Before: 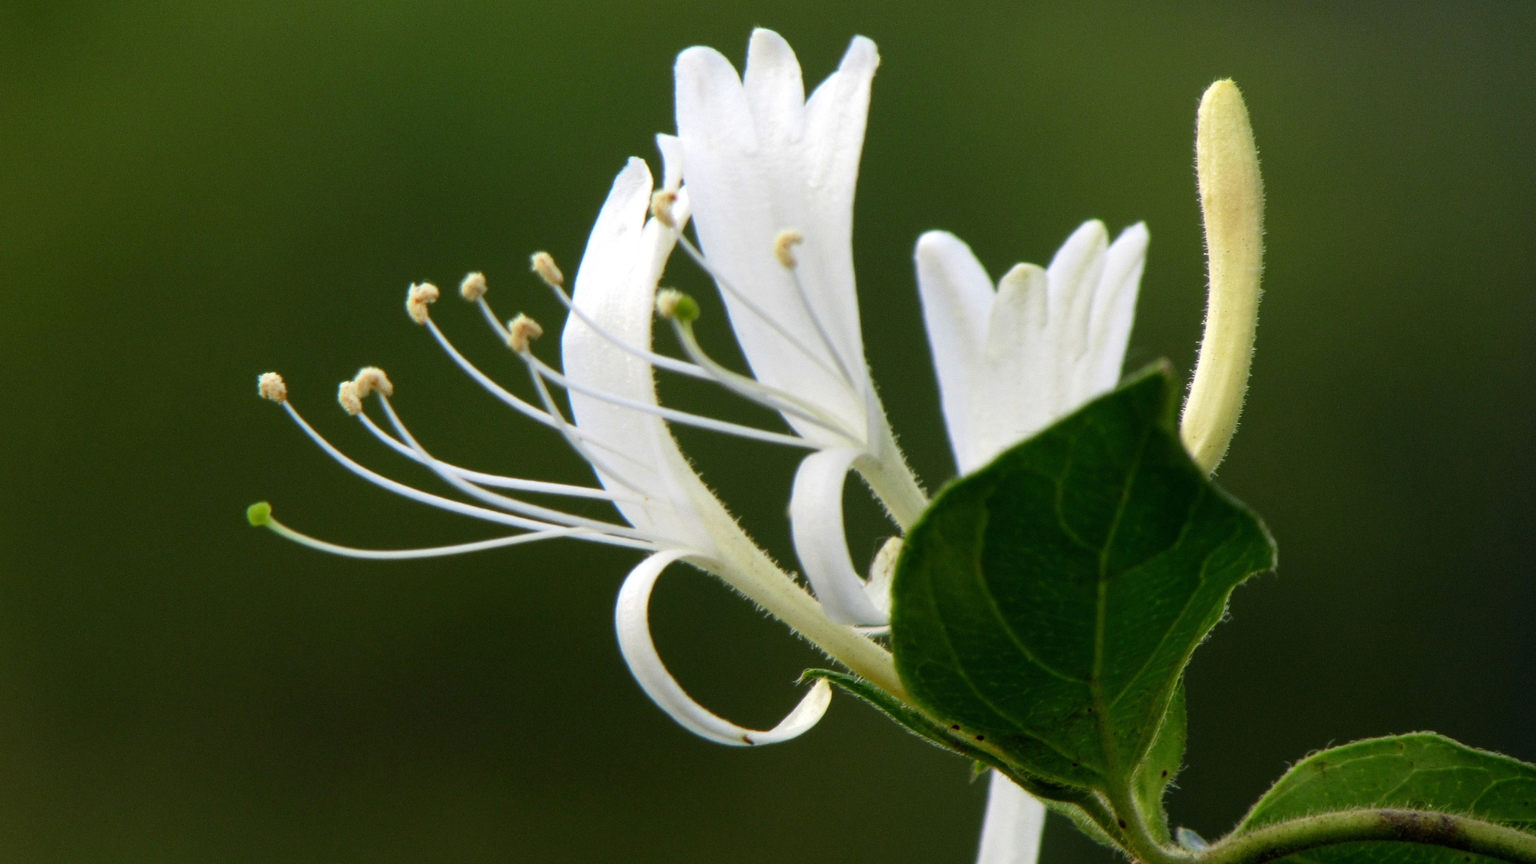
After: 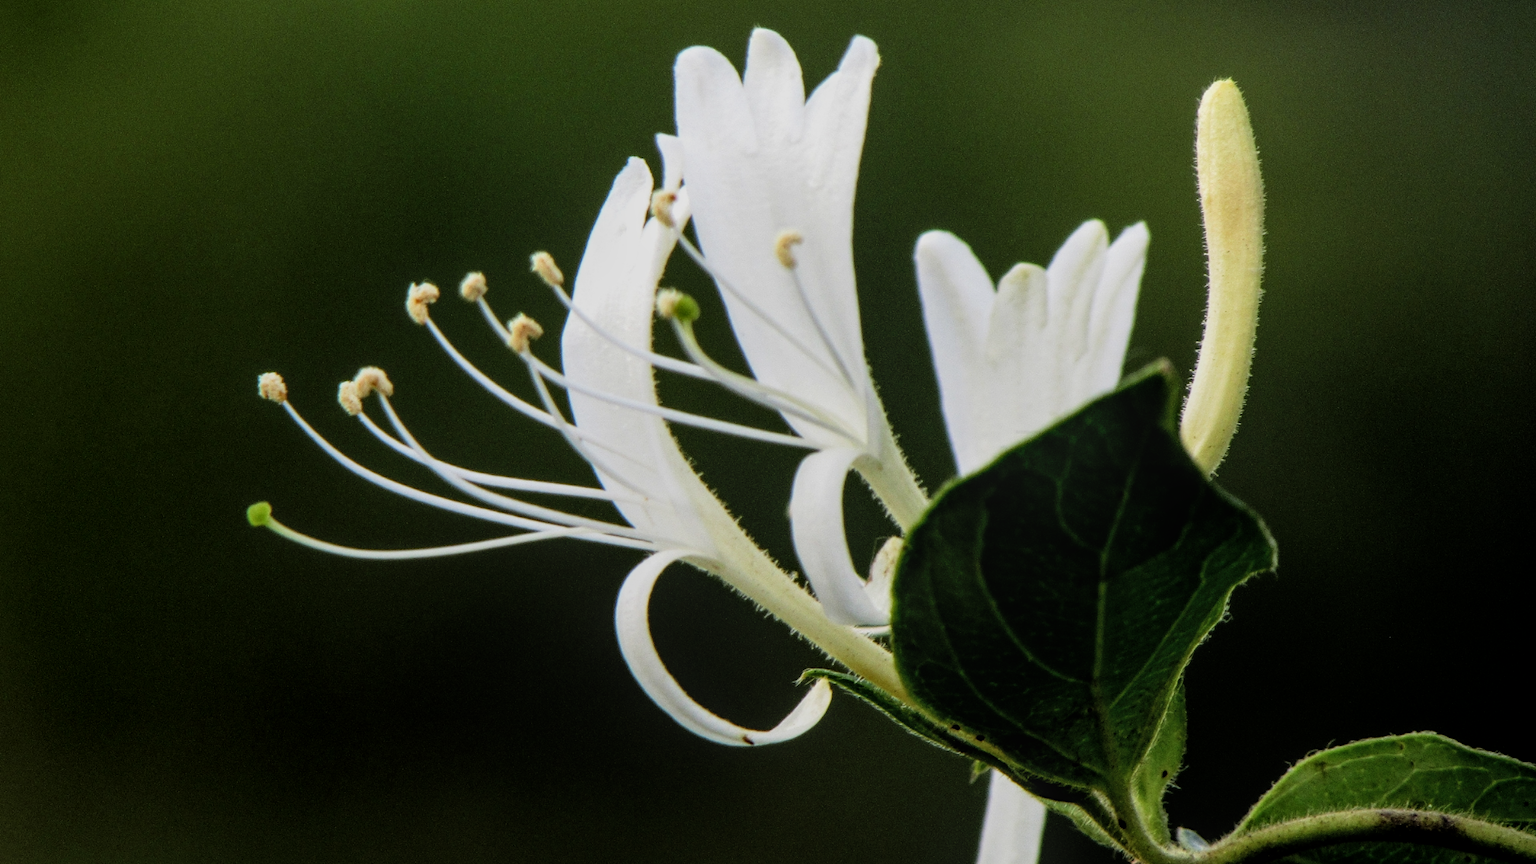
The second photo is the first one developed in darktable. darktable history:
local contrast: on, module defaults
filmic rgb: black relative exposure -5.02 EV, white relative exposure 3.52 EV, hardness 3.17, contrast 1.203, highlights saturation mix -49.82%
